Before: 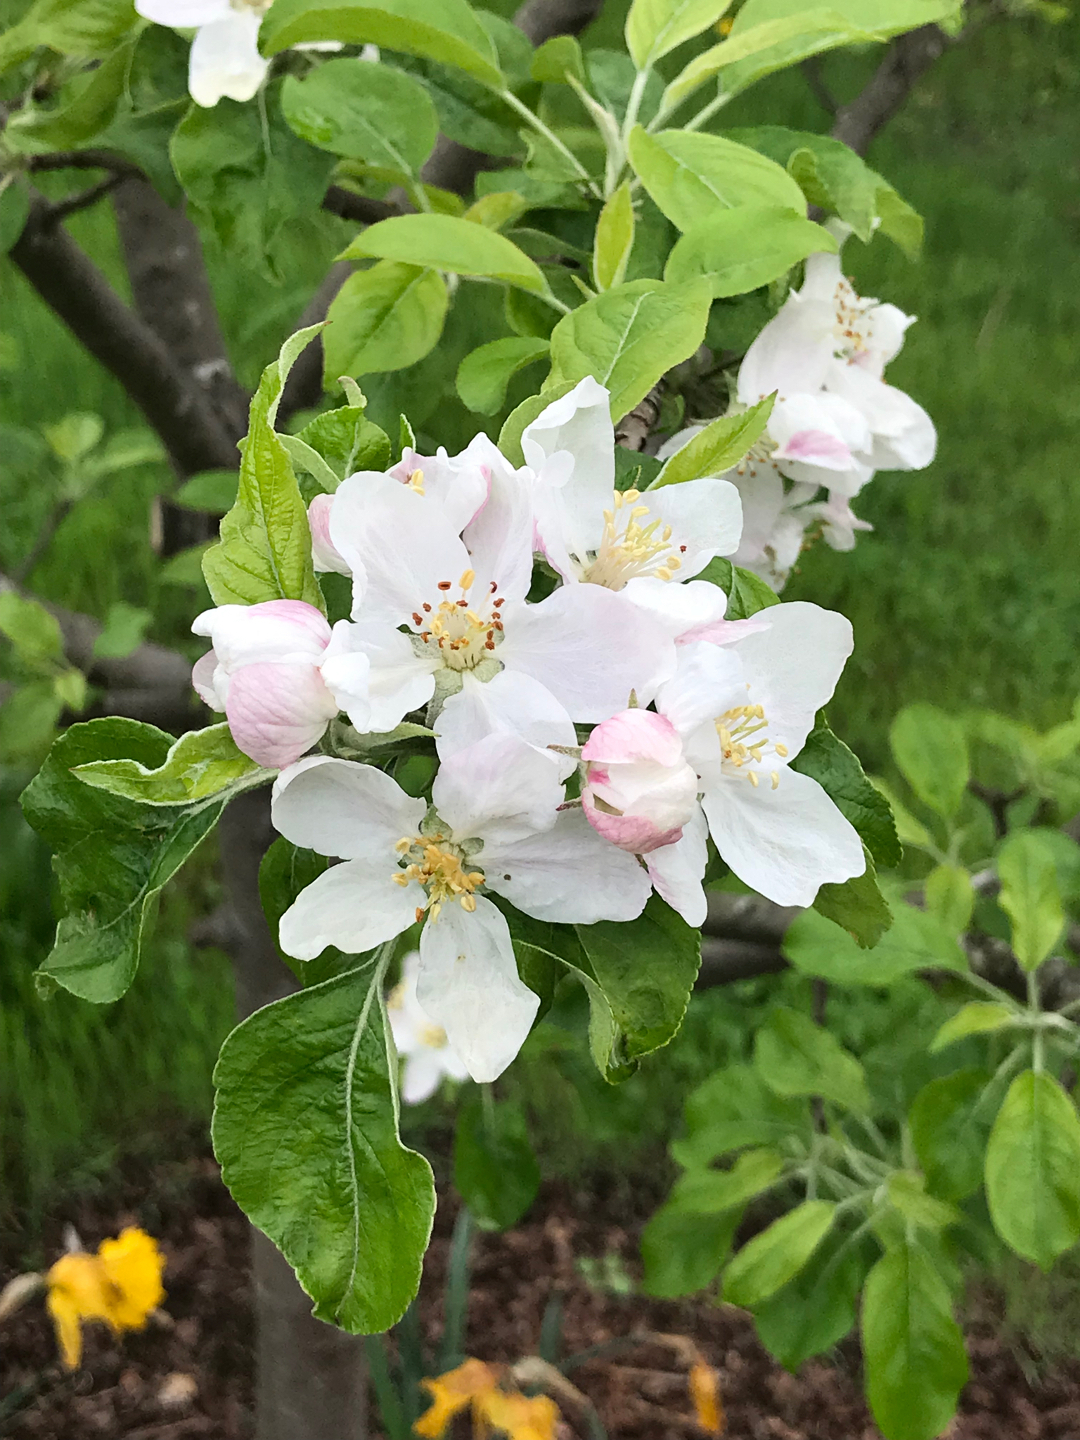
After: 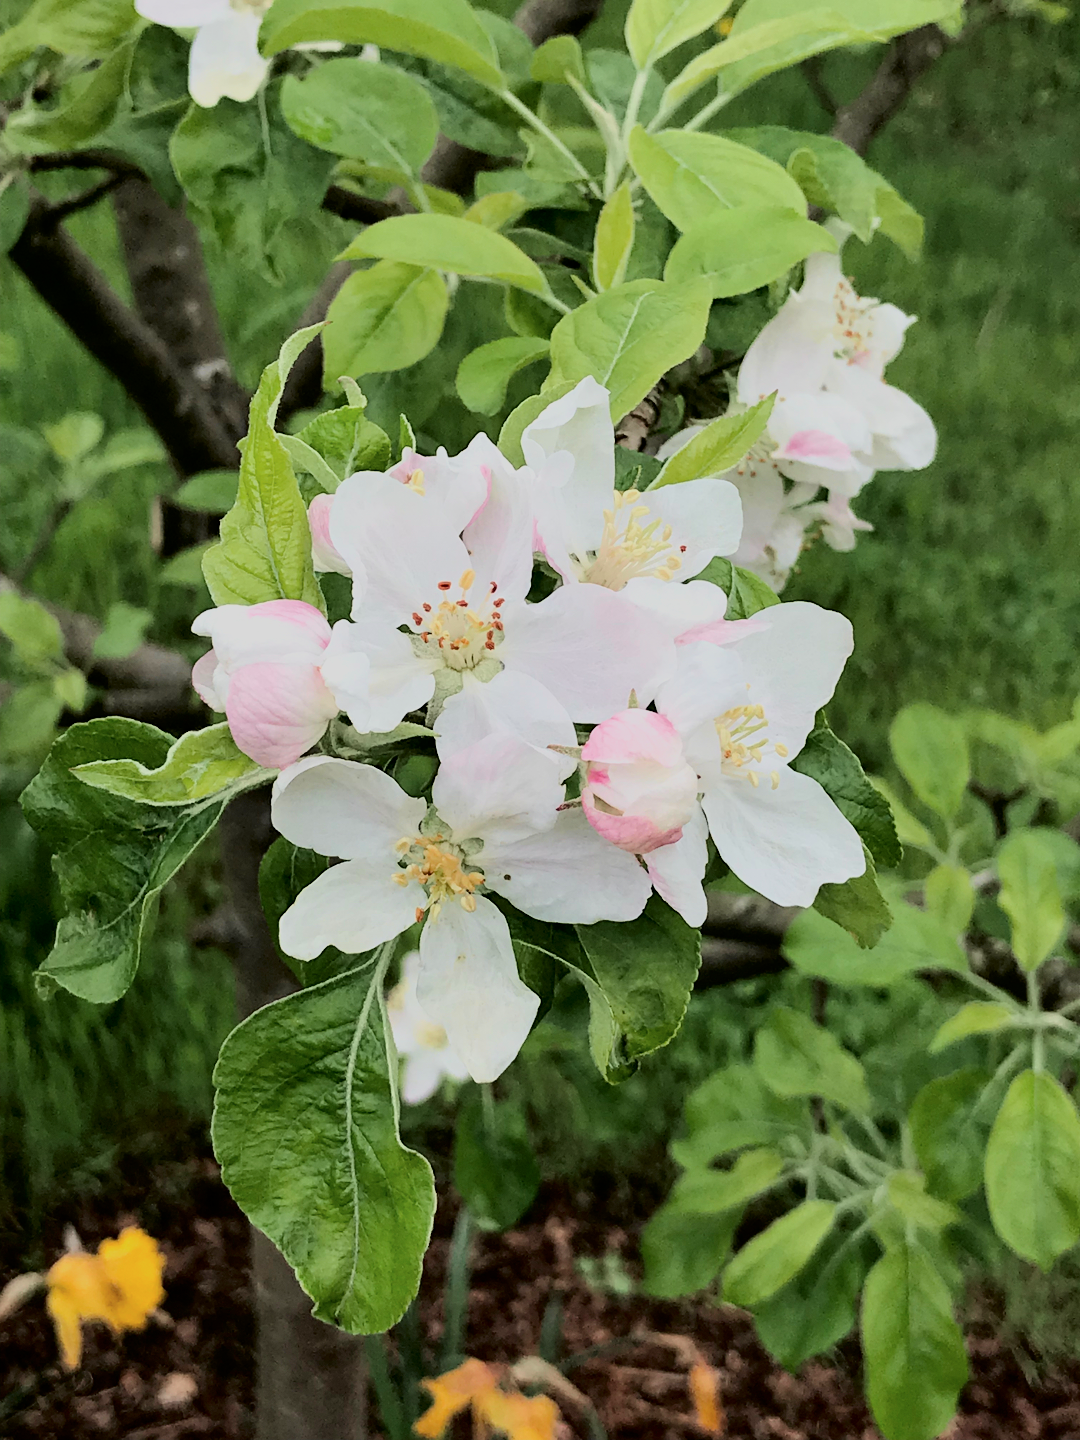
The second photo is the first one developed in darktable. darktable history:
filmic rgb: black relative exposure -7.33 EV, white relative exposure 5.05 EV, threshold 5.96 EV, hardness 3.22, color science v6 (2022), enable highlight reconstruction true
tone curve: curves: ch0 [(0.003, 0) (0.066, 0.023) (0.149, 0.094) (0.264, 0.238) (0.395, 0.401) (0.517, 0.553) (0.716, 0.743) (0.813, 0.846) (1, 1)]; ch1 [(0, 0) (0.164, 0.115) (0.337, 0.332) (0.39, 0.398) (0.464, 0.461) (0.501, 0.5) (0.521, 0.529) (0.571, 0.588) (0.652, 0.681) (0.733, 0.749) (0.811, 0.796) (1, 1)]; ch2 [(0, 0) (0.337, 0.382) (0.464, 0.476) (0.501, 0.502) (0.527, 0.54) (0.556, 0.567) (0.6, 0.59) (0.687, 0.675) (1, 1)], color space Lab, independent channels, preserve colors none
